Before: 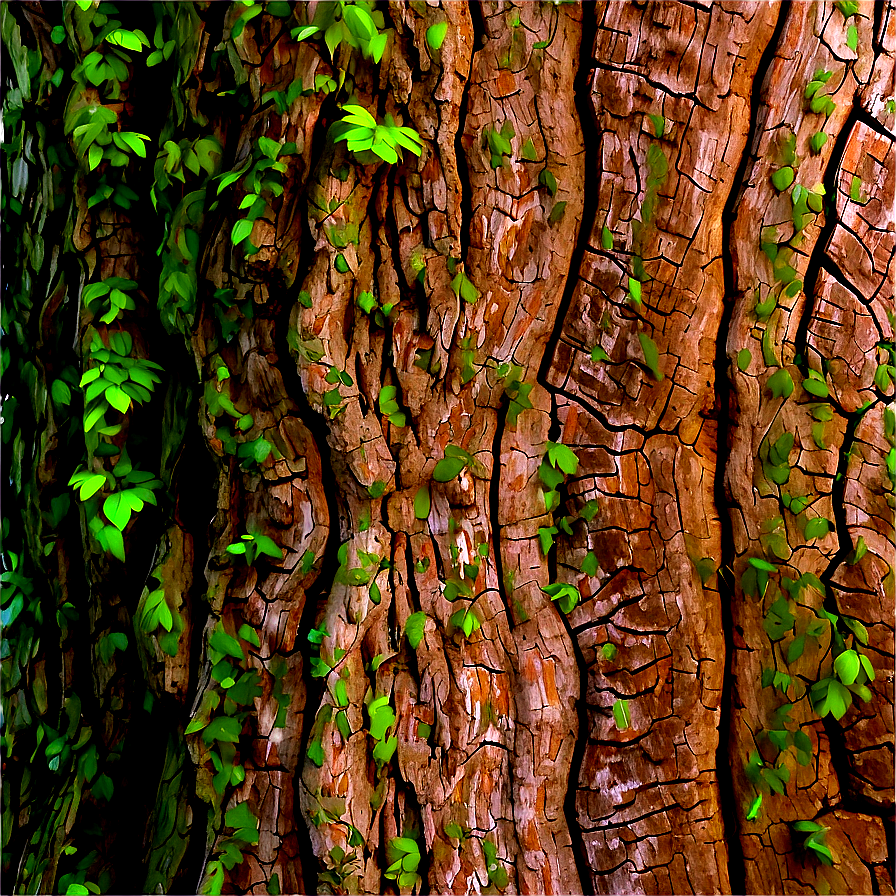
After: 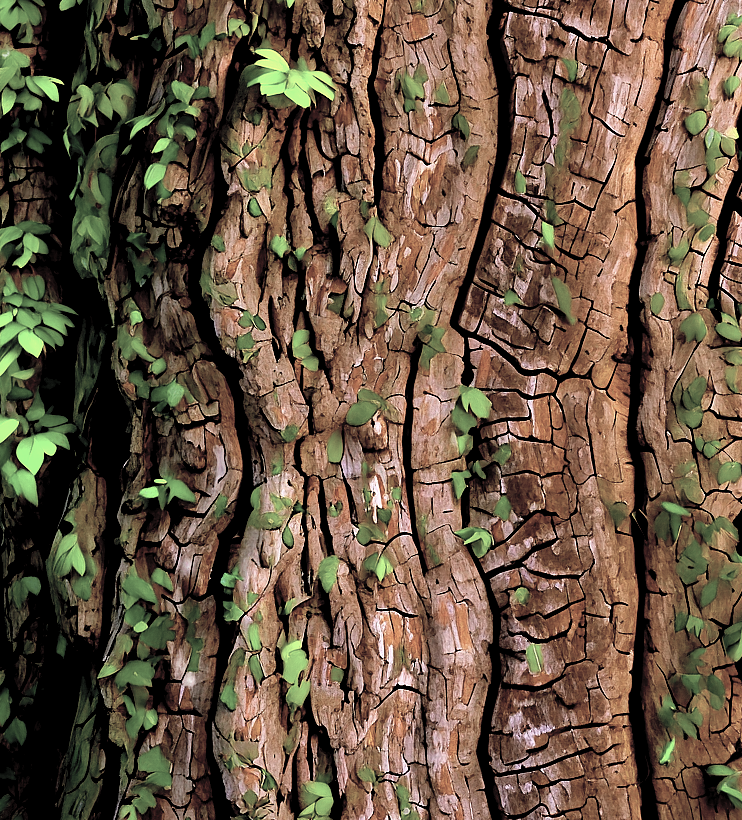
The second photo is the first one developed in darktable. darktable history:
crop: left 9.807%, top 6.259%, right 7.334%, bottom 2.177%
contrast brightness saturation: brightness 0.18, saturation -0.5
